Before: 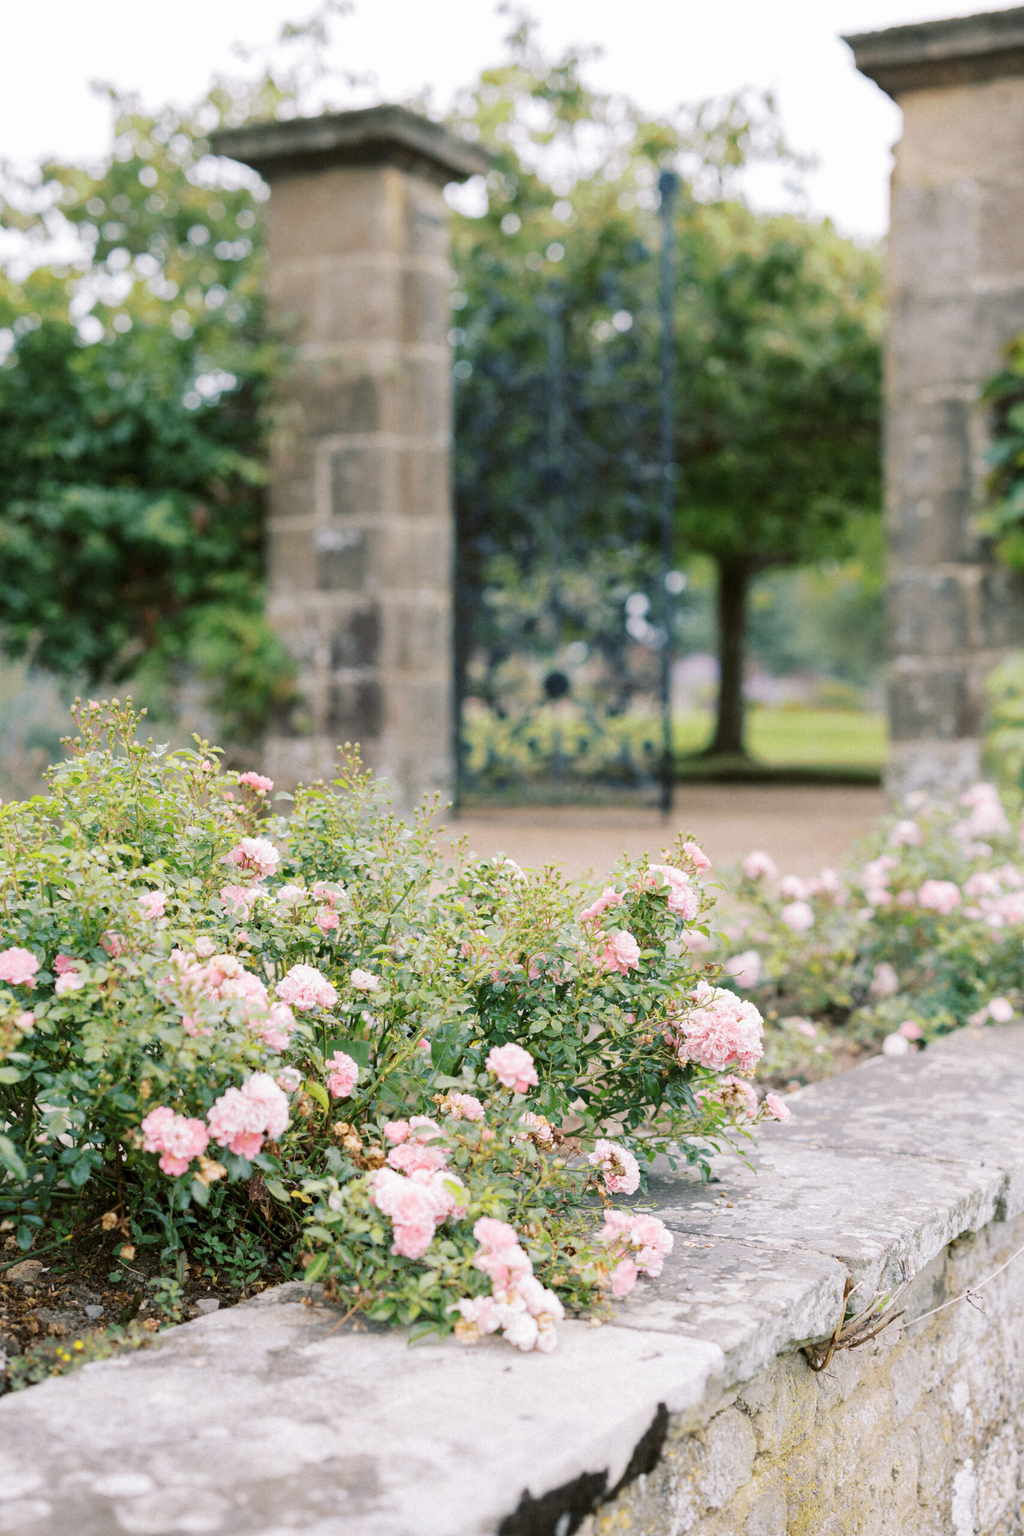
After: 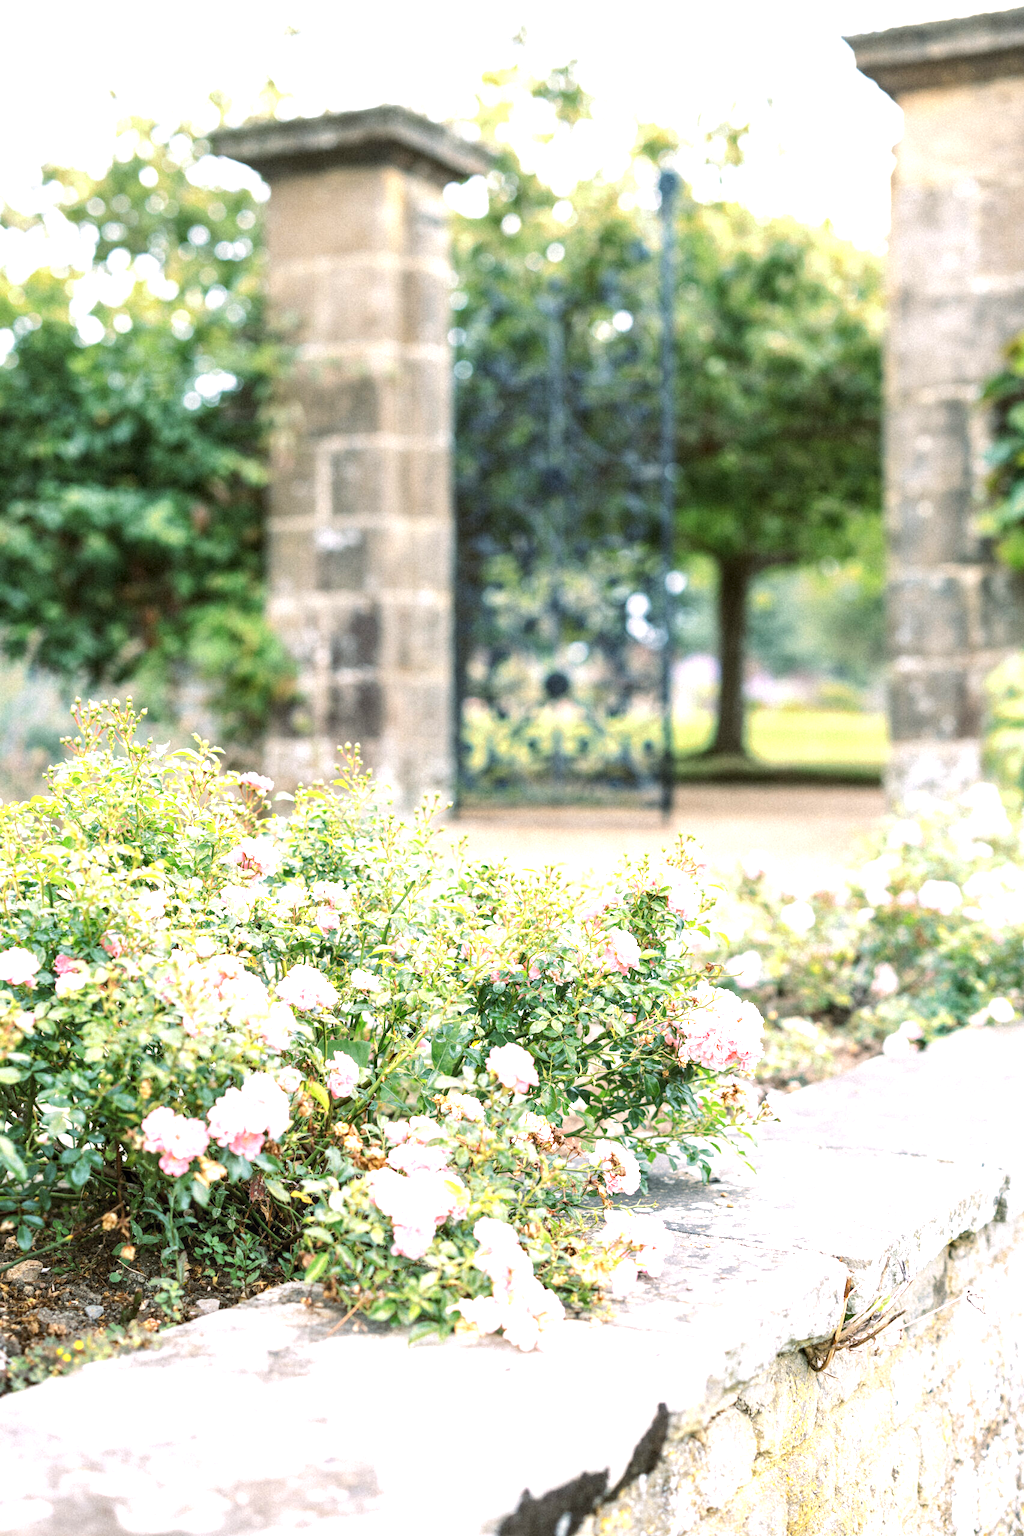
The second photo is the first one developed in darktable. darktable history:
exposure: black level correction 0, exposure 1 EV, compensate exposure bias true, compensate highlight preservation false
local contrast: on, module defaults
